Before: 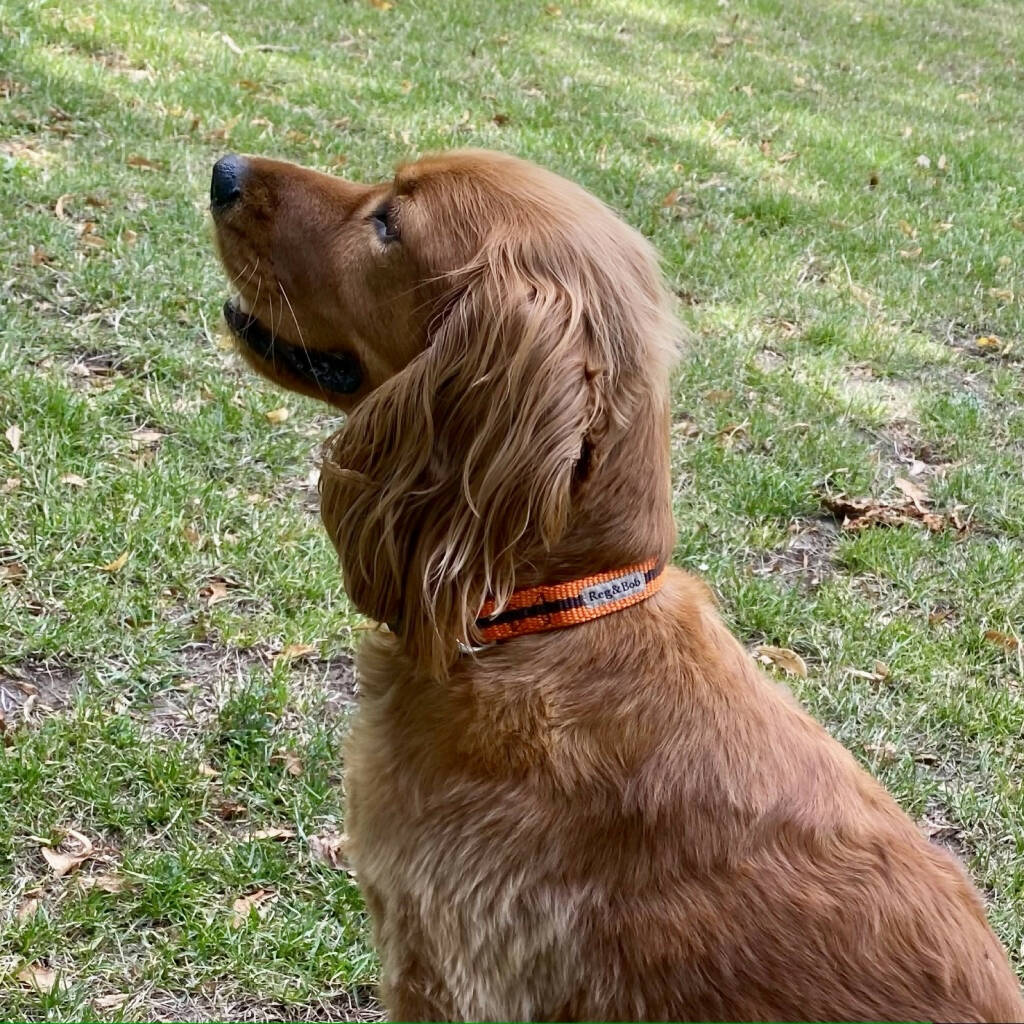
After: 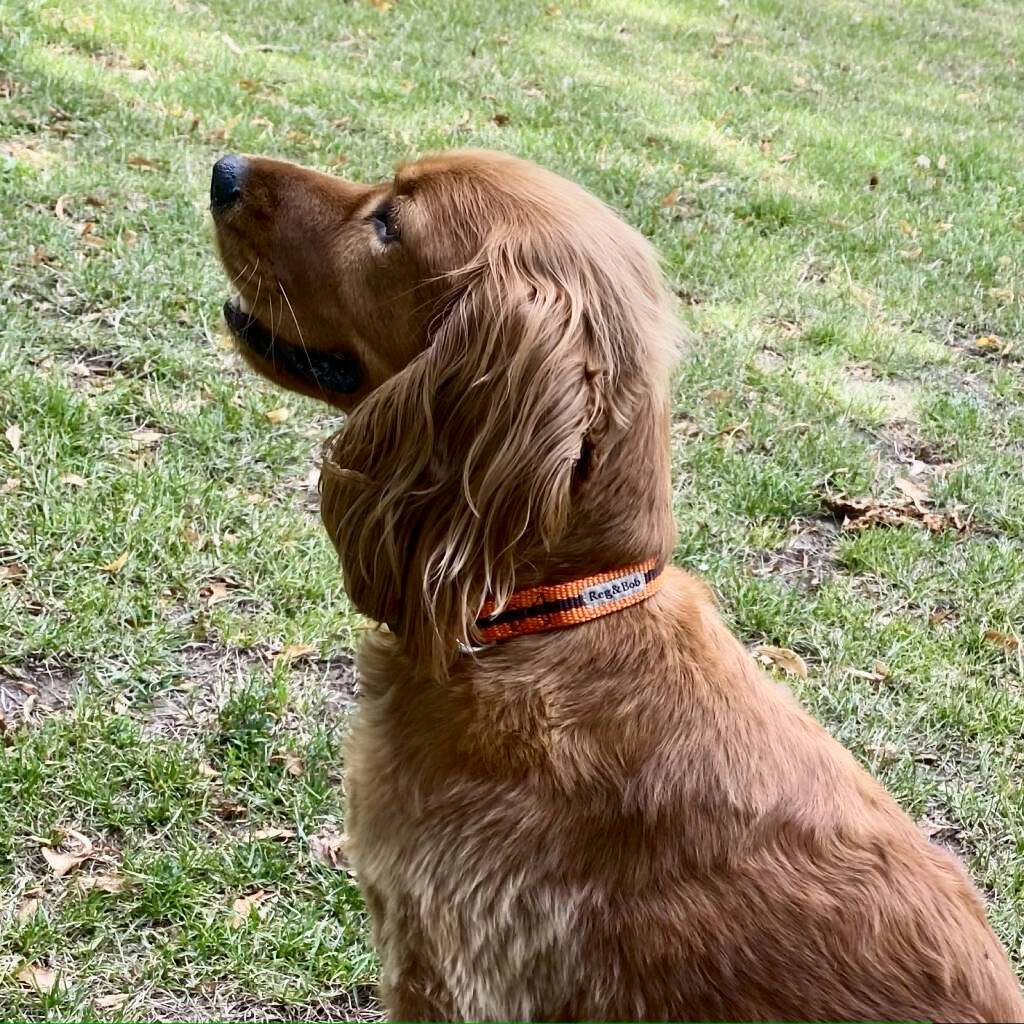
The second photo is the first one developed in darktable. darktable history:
exposure: black level correction 0.001, exposure -0.125 EV, compensate highlight preservation false
contrast brightness saturation: contrast 0.244, brightness 0.094
